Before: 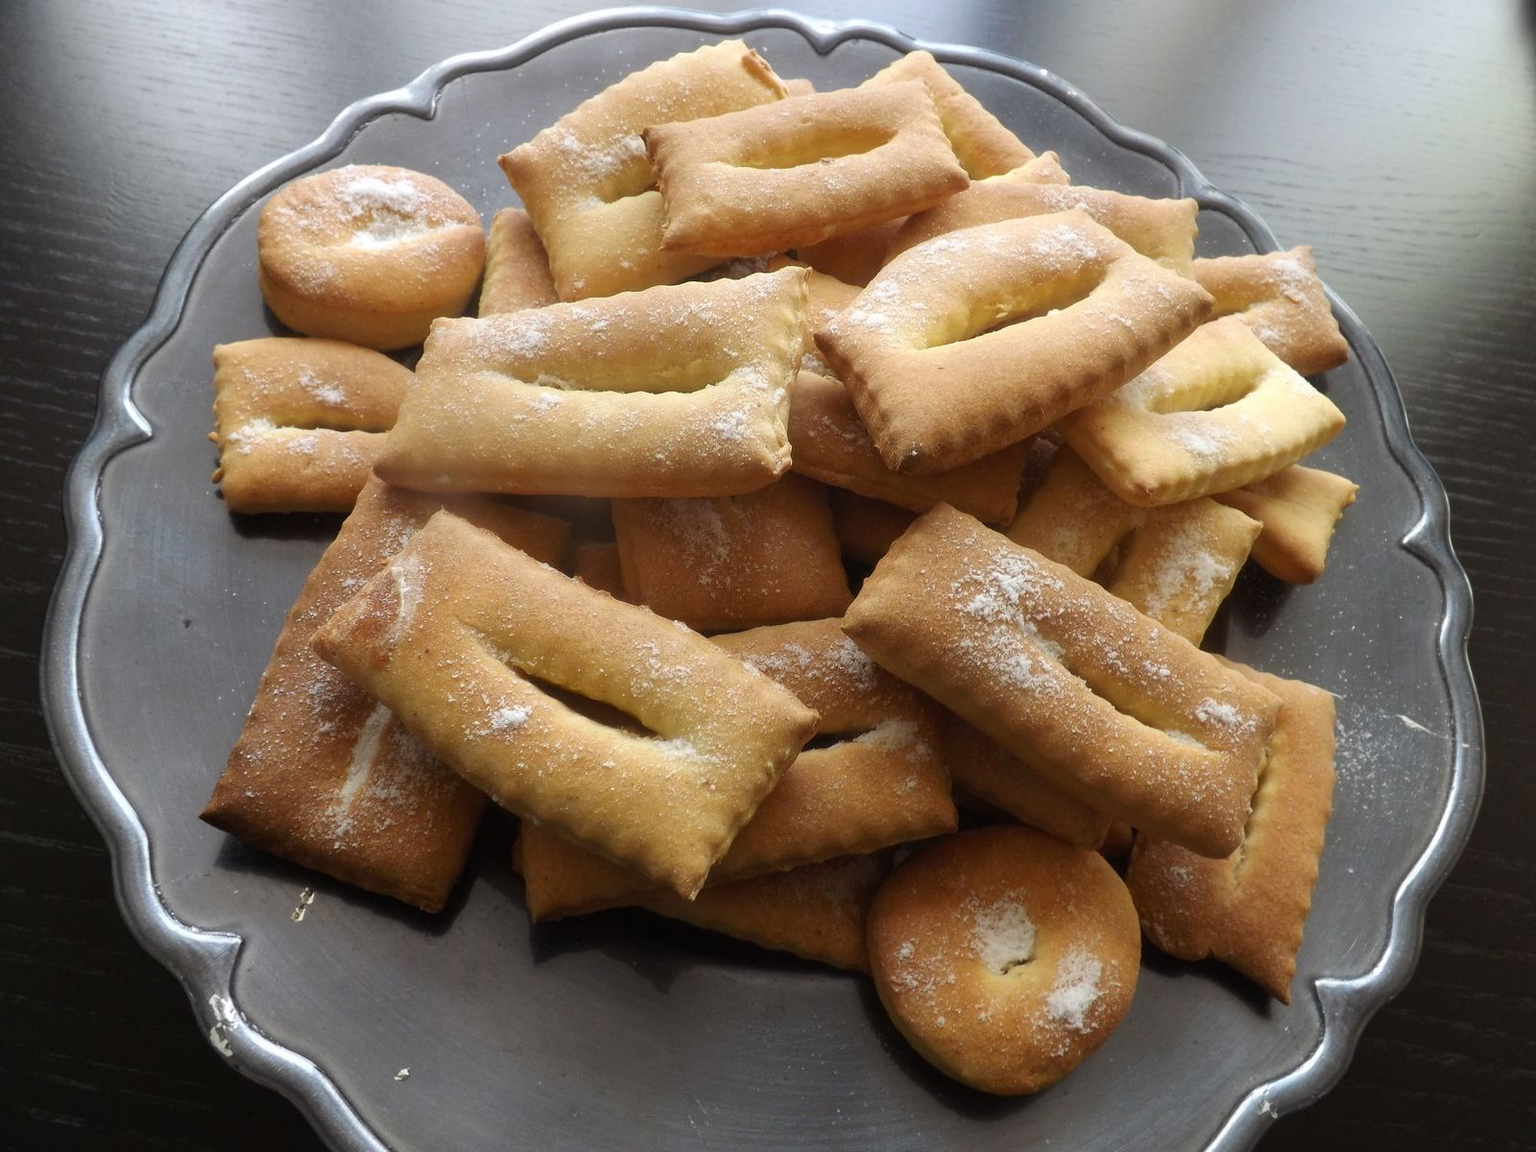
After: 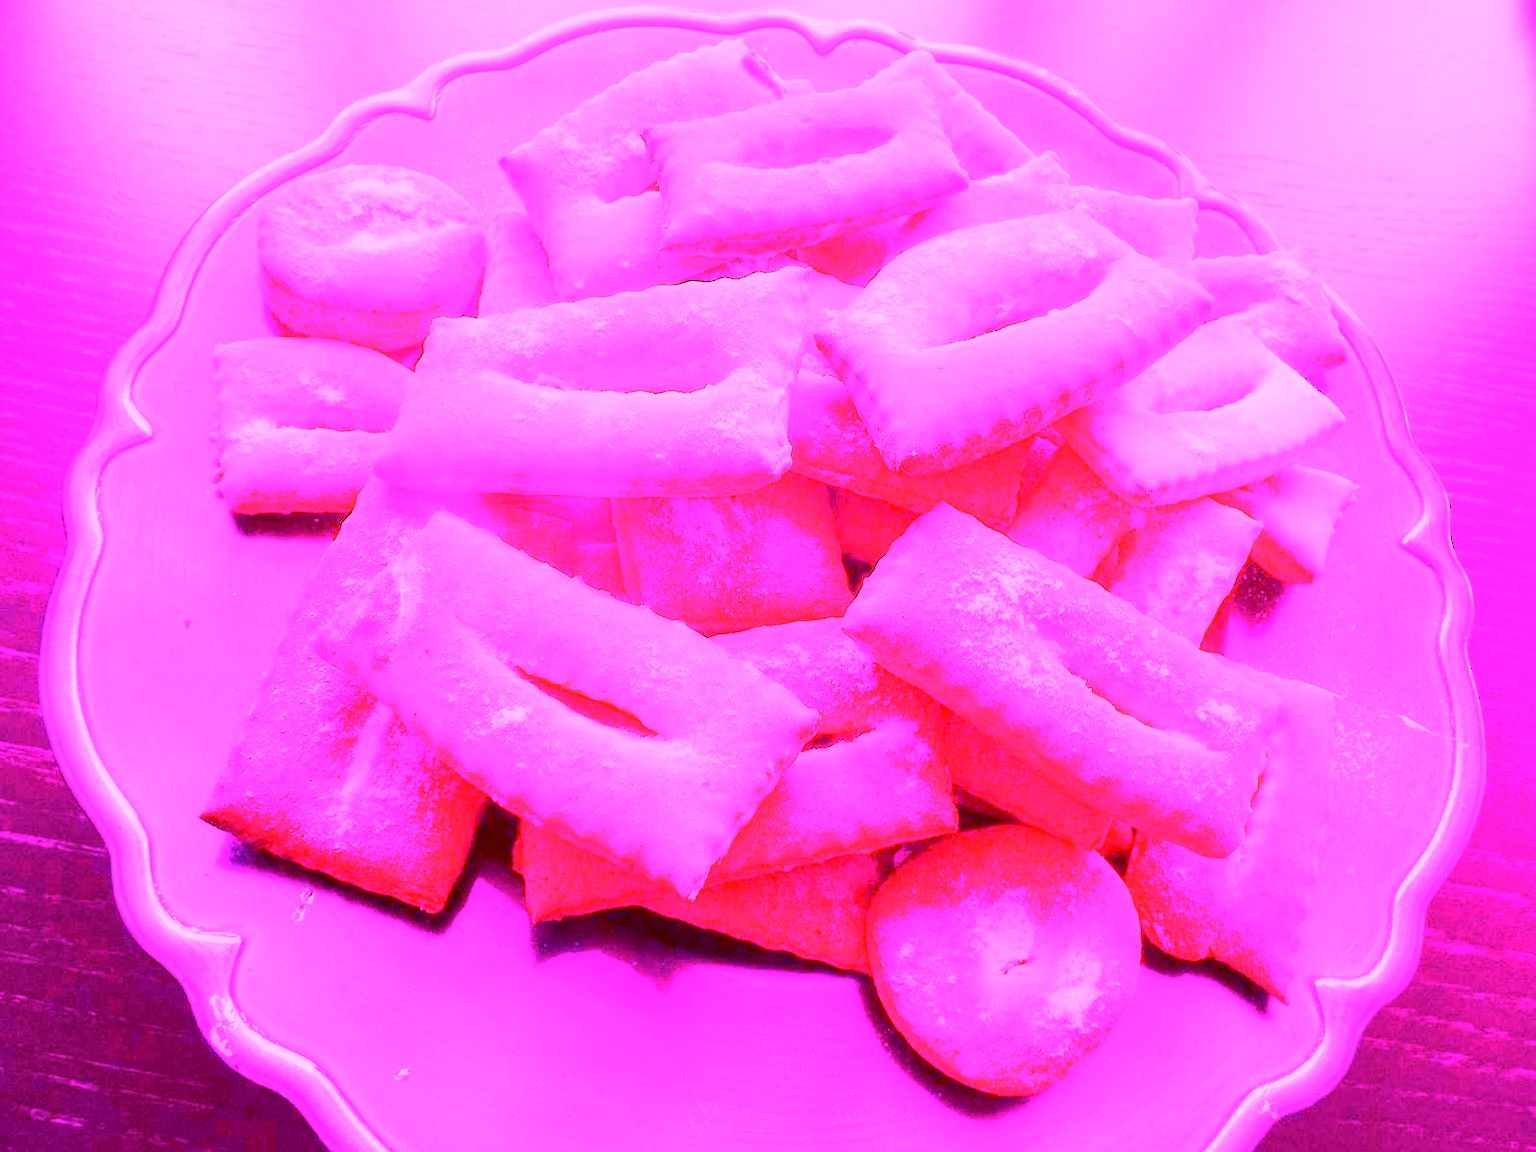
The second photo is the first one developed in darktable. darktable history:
color balance: lift [1, 1.015, 1.004, 0.985], gamma [1, 0.958, 0.971, 1.042], gain [1, 0.956, 0.977, 1.044]
white balance: red 8, blue 8
